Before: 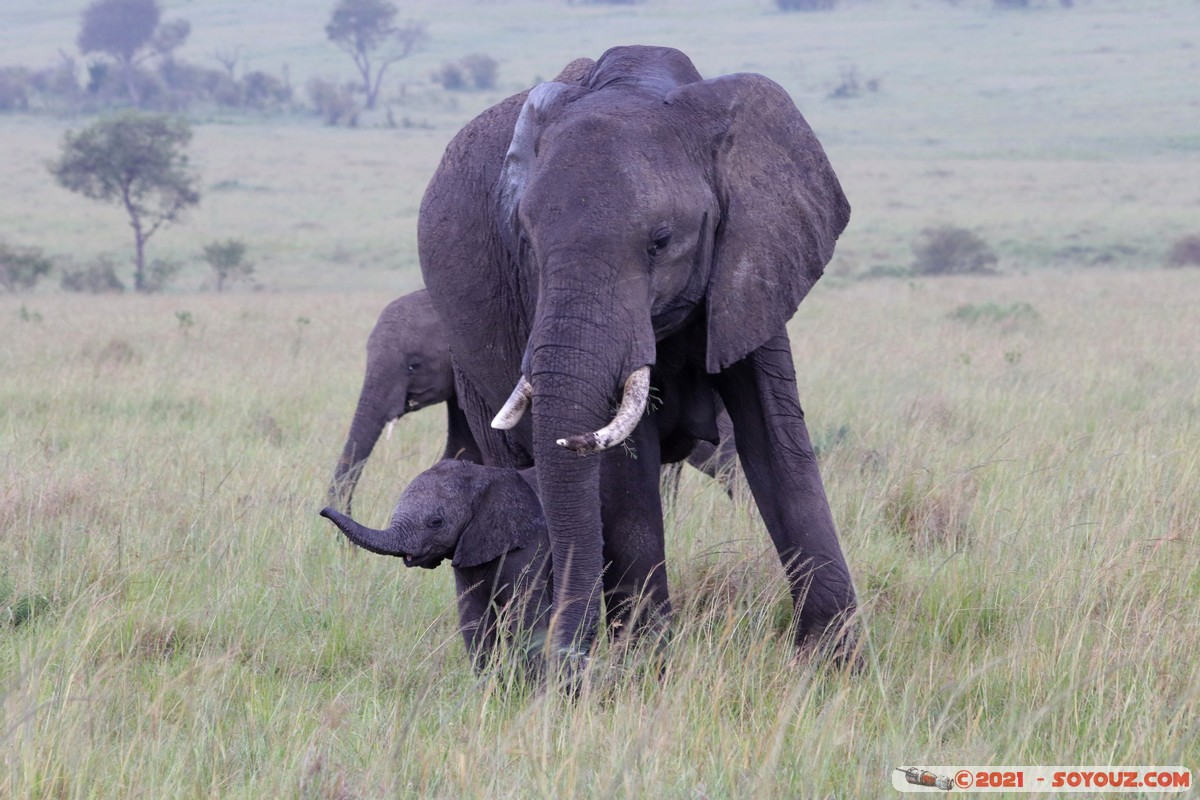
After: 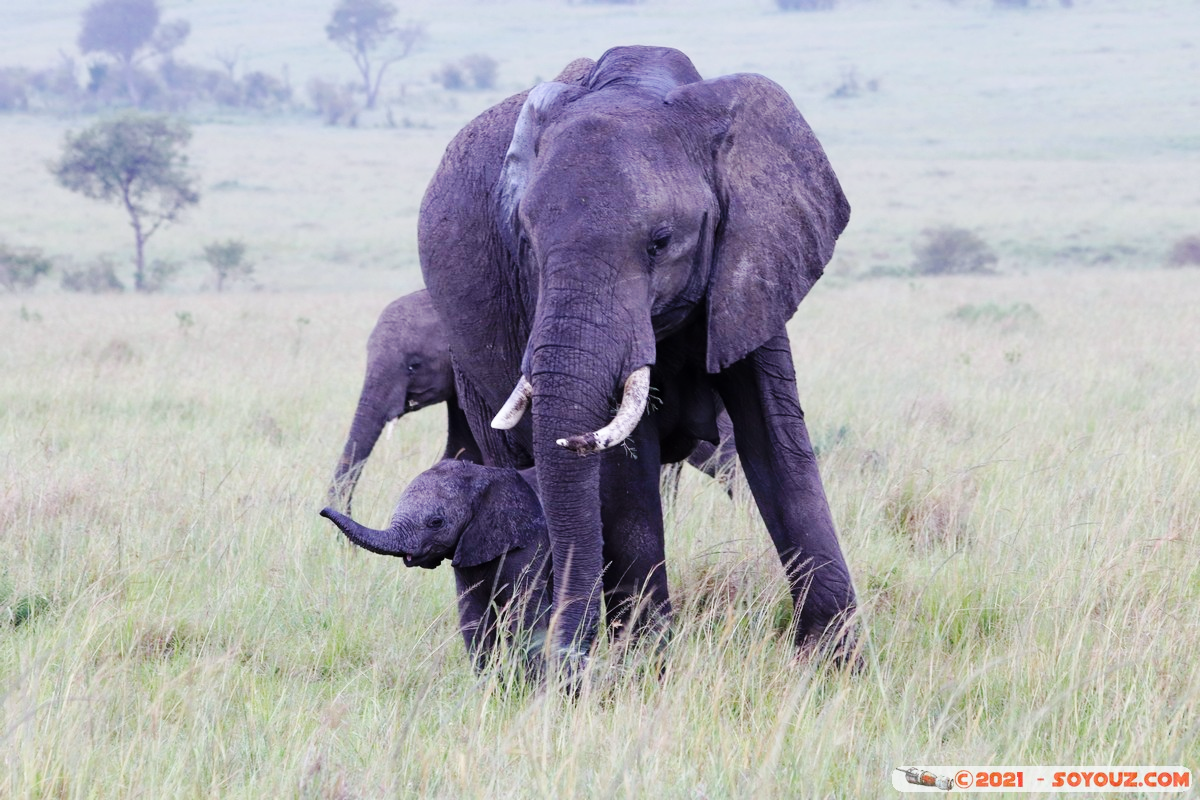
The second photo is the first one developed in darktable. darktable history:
white balance: red 0.982, blue 1.018
base curve: curves: ch0 [(0, 0) (0.032, 0.025) (0.121, 0.166) (0.206, 0.329) (0.605, 0.79) (1, 1)], preserve colors none
